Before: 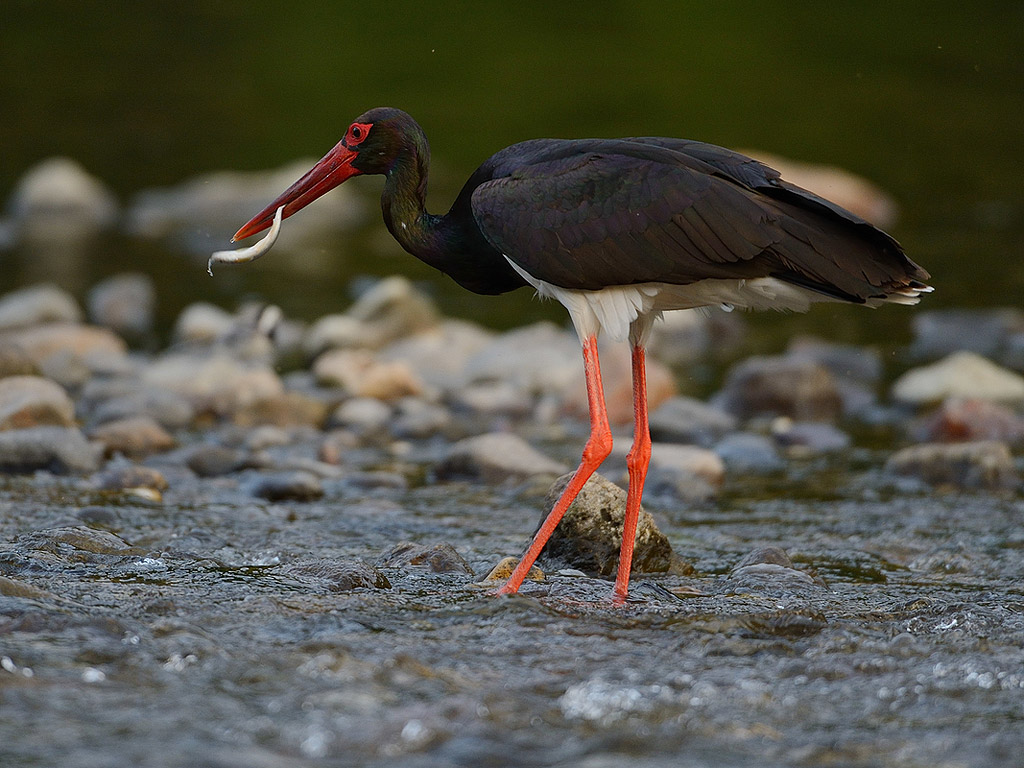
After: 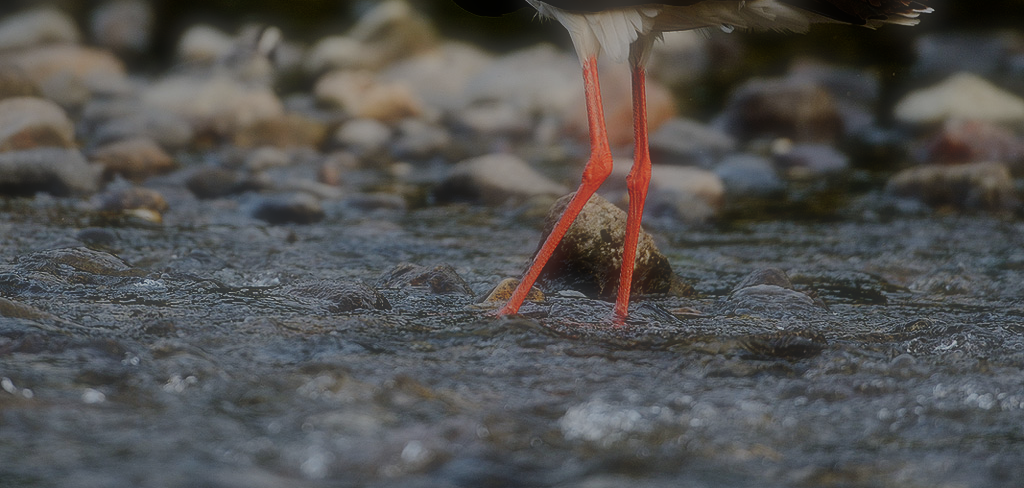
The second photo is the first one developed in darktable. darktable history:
crop and rotate: top 36.435%
filmic rgb: middle gray luminance 29%, black relative exposure -10.3 EV, white relative exposure 5.5 EV, threshold 6 EV, target black luminance 0%, hardness 3.95, latitude 2.04%, contrast 1.132, highlights saturation mix 5%, shadows ↔ highlights balance 15.11%, preserve chrominance no, color science v3 (2019), use custom middle-gray values true, iterations of high-quality reconstruction 0, enable highlight reconstruction true
soften: size 60.24%, saturation 65.46%, brightness 0.506 EV, mix 25.7%
